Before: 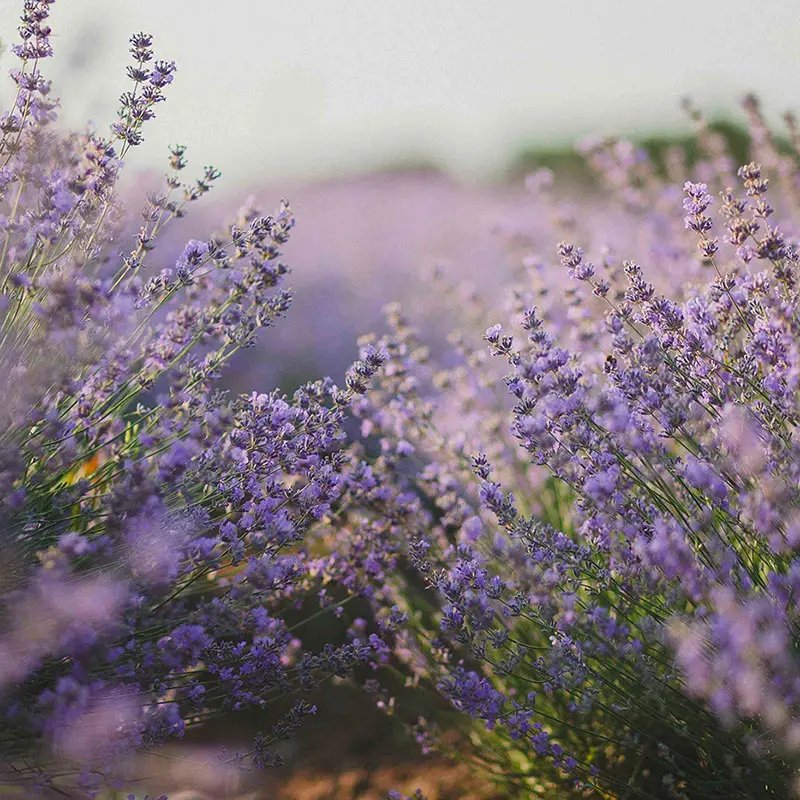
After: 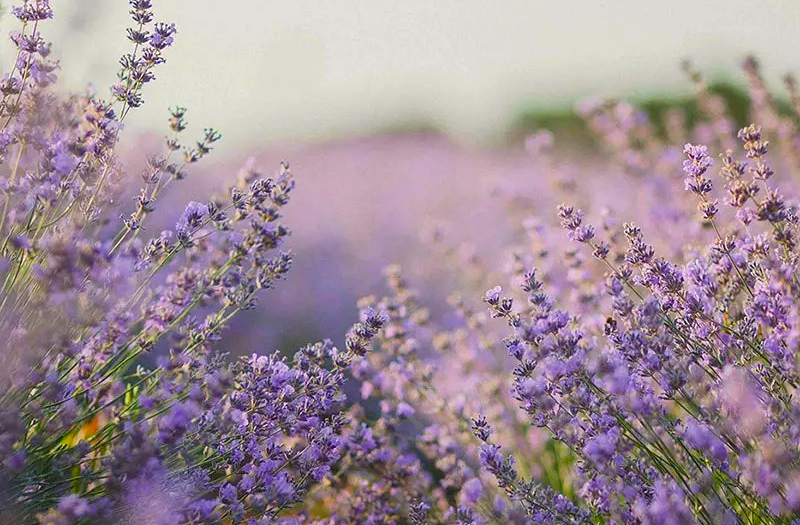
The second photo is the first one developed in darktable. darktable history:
crop and rotate: top 4.848%, bottom 29.503%
white balance: red 1.009, blue 0.985
color balance rgb: perceptual saturation grading › global saturation 20%, global vibrance 20%
